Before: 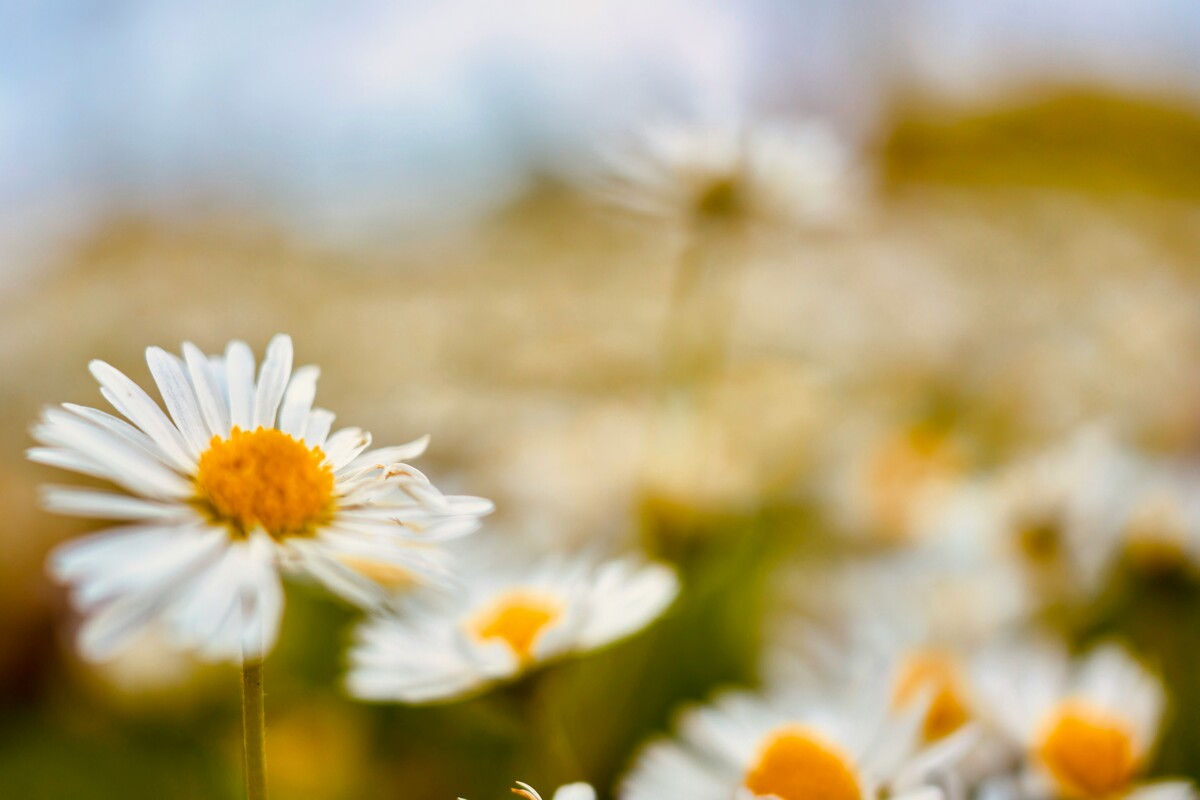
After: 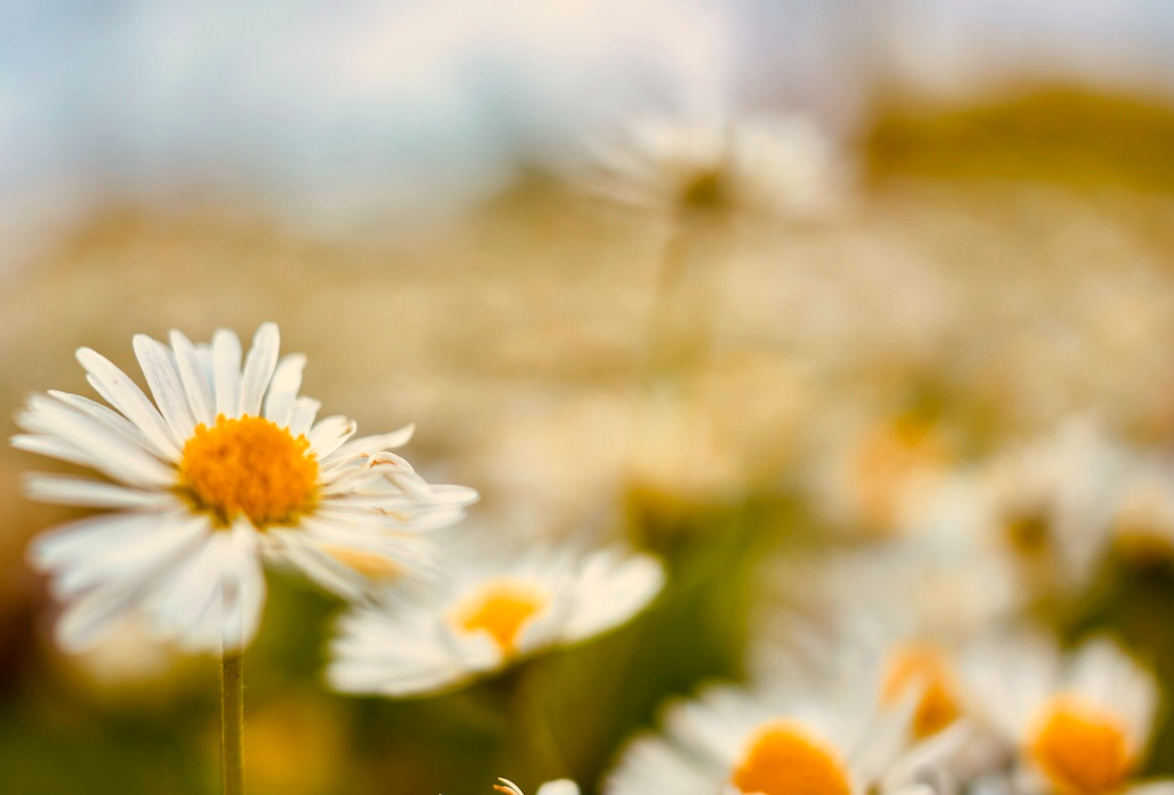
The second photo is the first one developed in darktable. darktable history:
white balance: red 1.045, blue 0.932
rotate and perspective: rotation 0.226°, lens shift (vertical) -0.042, crop left 0.023, crop right 0.982, crop top 0.006, crop bottom 0.994
